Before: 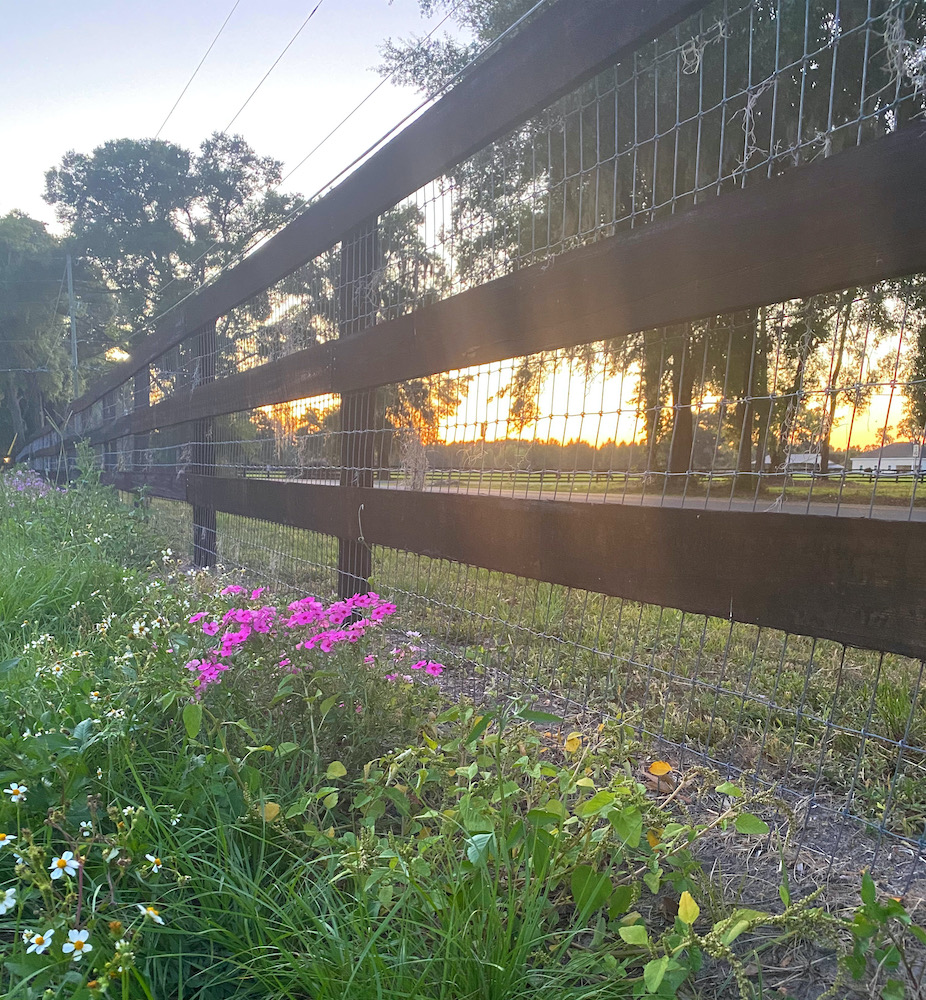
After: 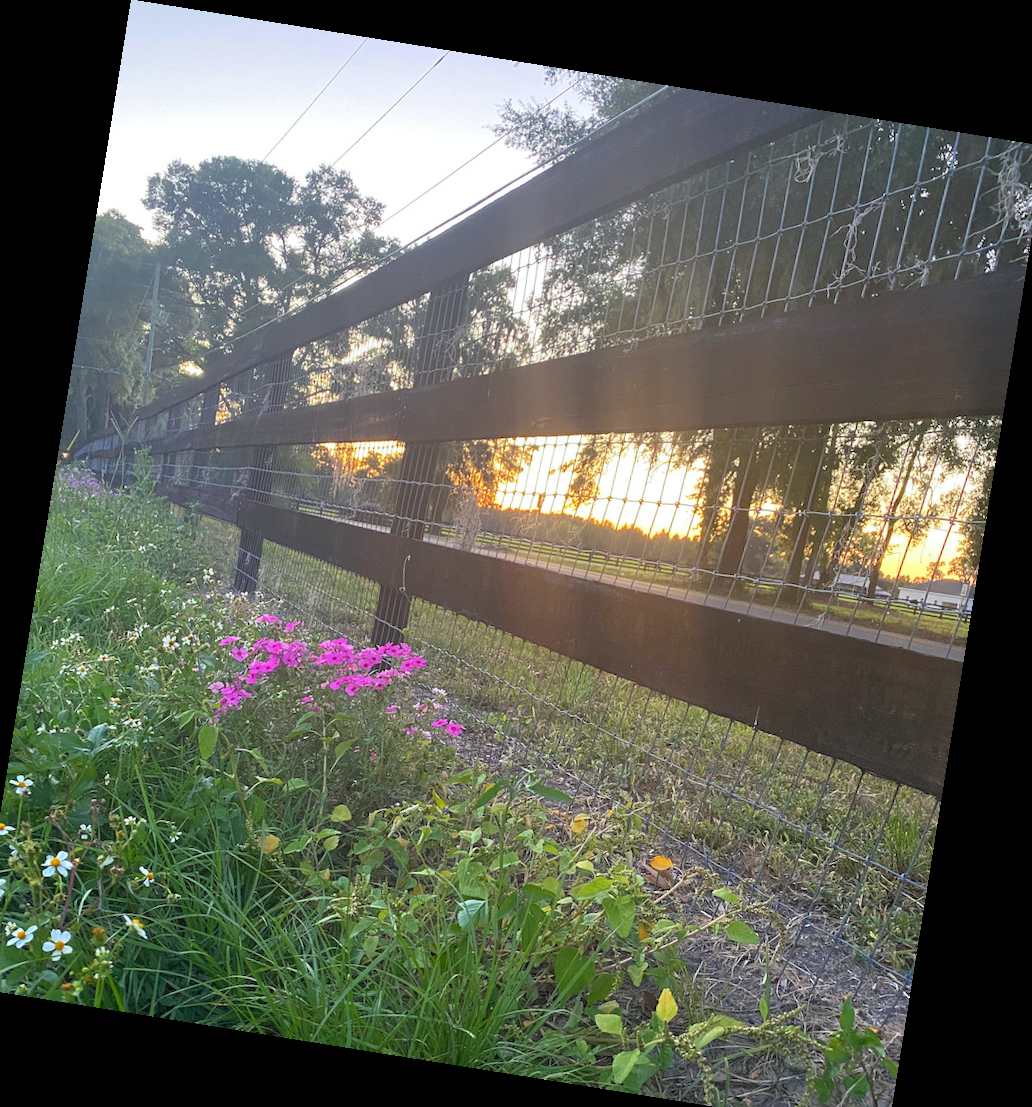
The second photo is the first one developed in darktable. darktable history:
crop and rotate: left 2.536%, right 1.107%, bottom 2.246%
rotate and perspective: rotation 9.12°, automatic cropping off
